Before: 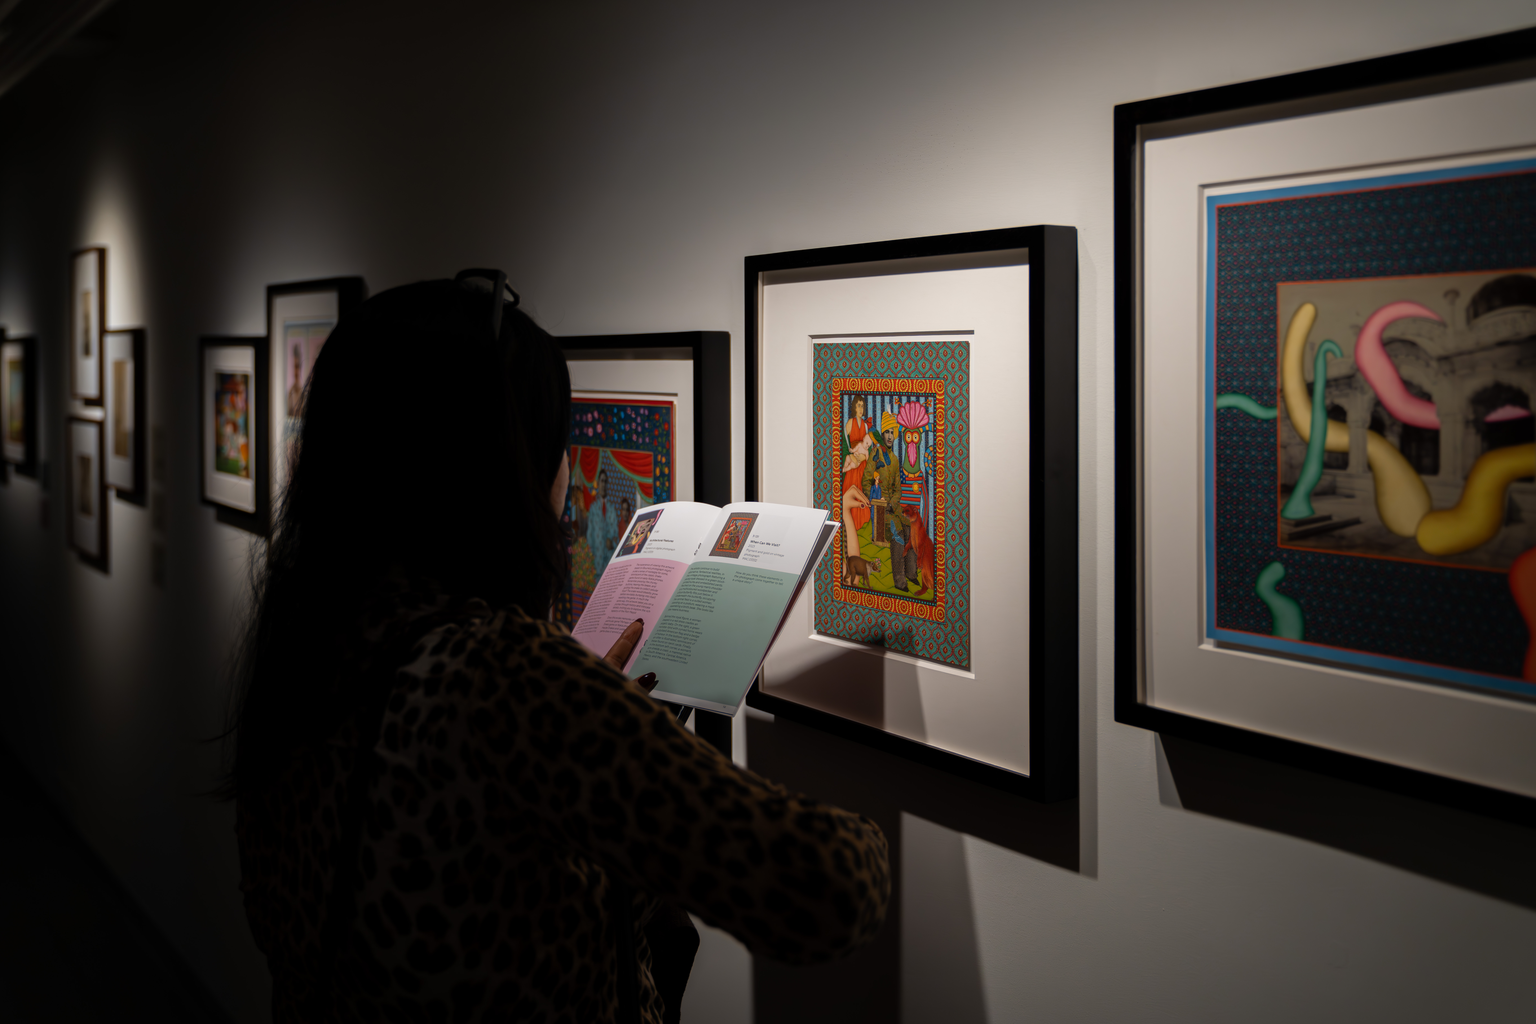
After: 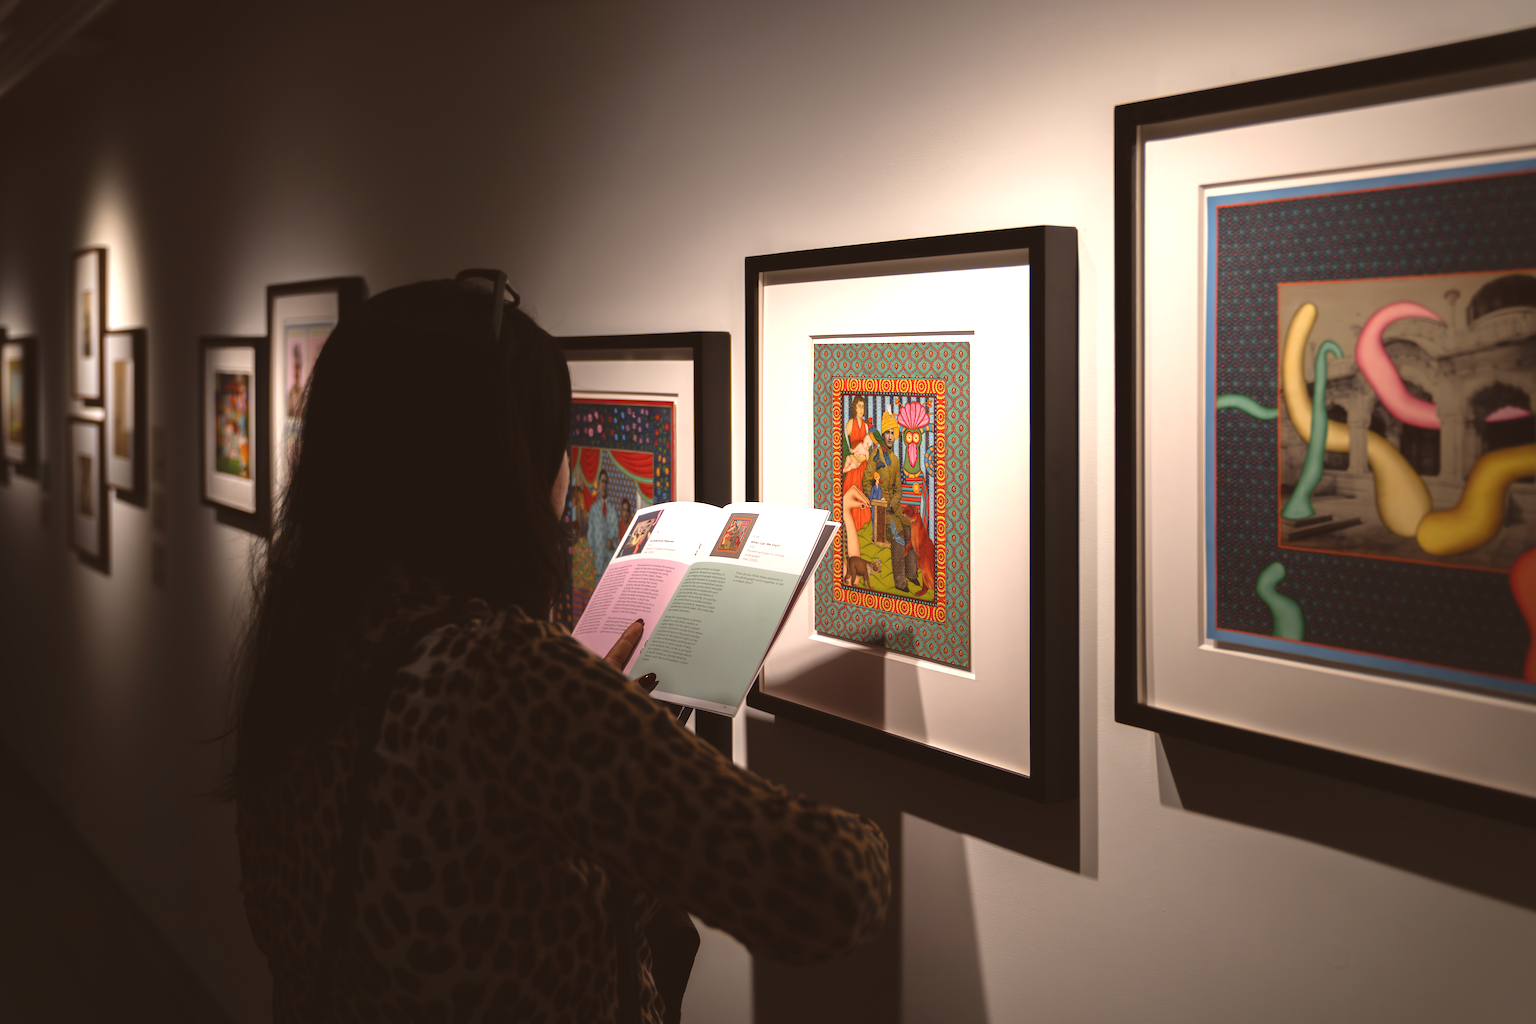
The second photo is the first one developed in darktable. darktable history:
exposure: black level correction -0.005, exposure 1 EV, compensate highlight preservation false
color correction: highlights a* 6.27, highlights b* 8.19, shadows a* 5.94, shadows b* 7.23, saturation 0.9
